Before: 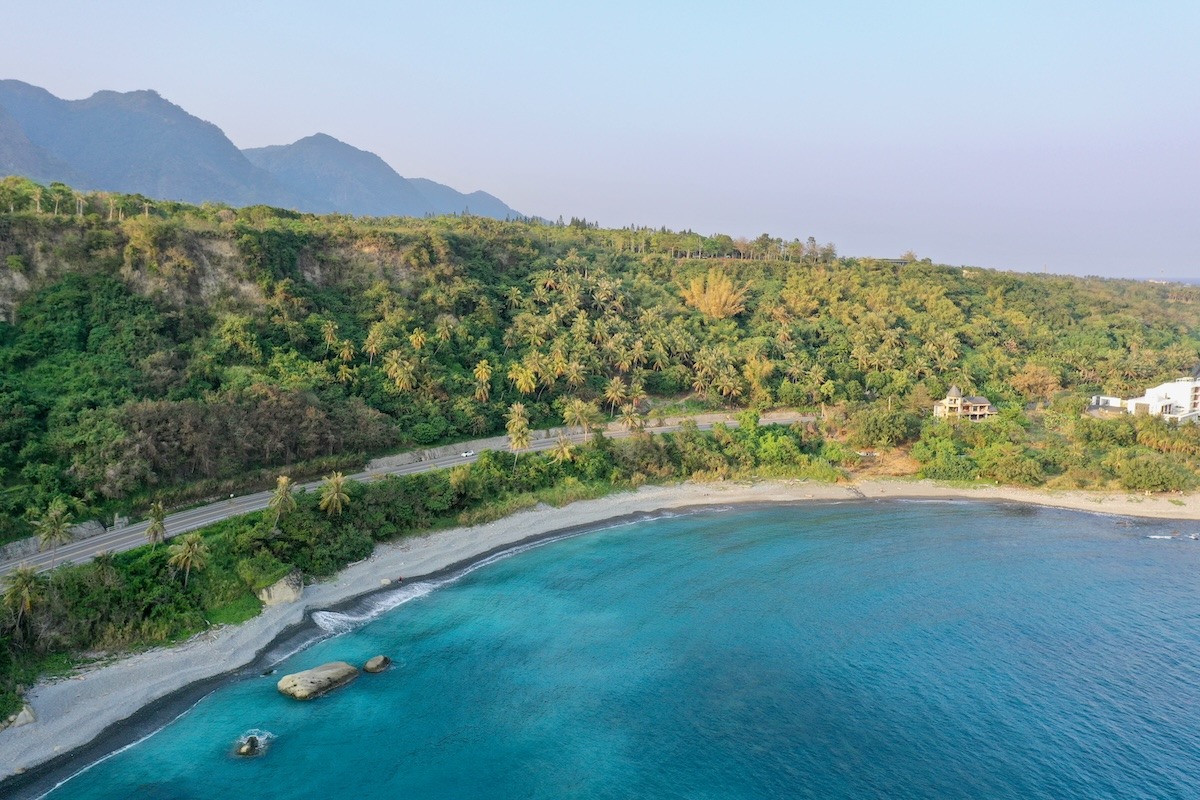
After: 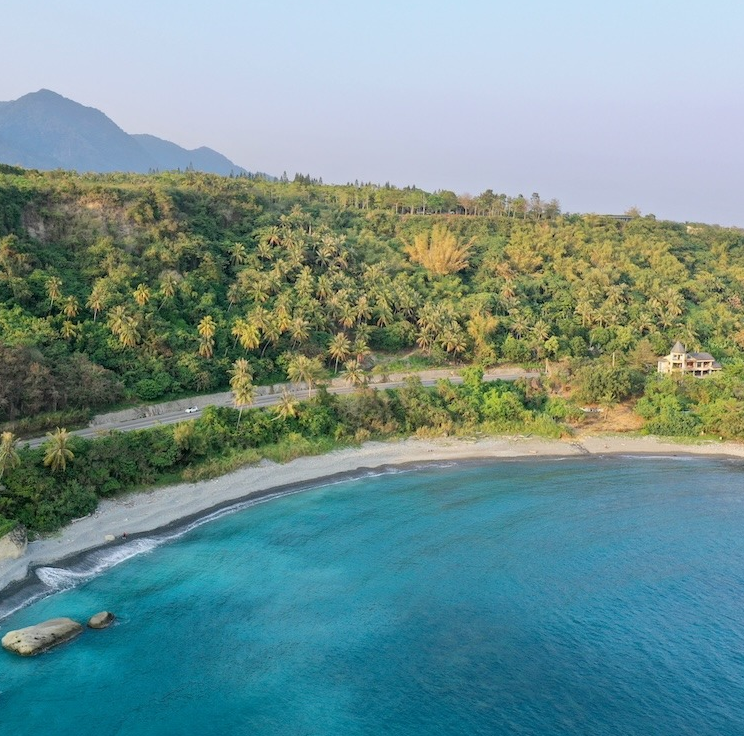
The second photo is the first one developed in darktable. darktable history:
crop and rotate: left 23.067%, top 5.624%, right 14.873%, bottom 2.284%
